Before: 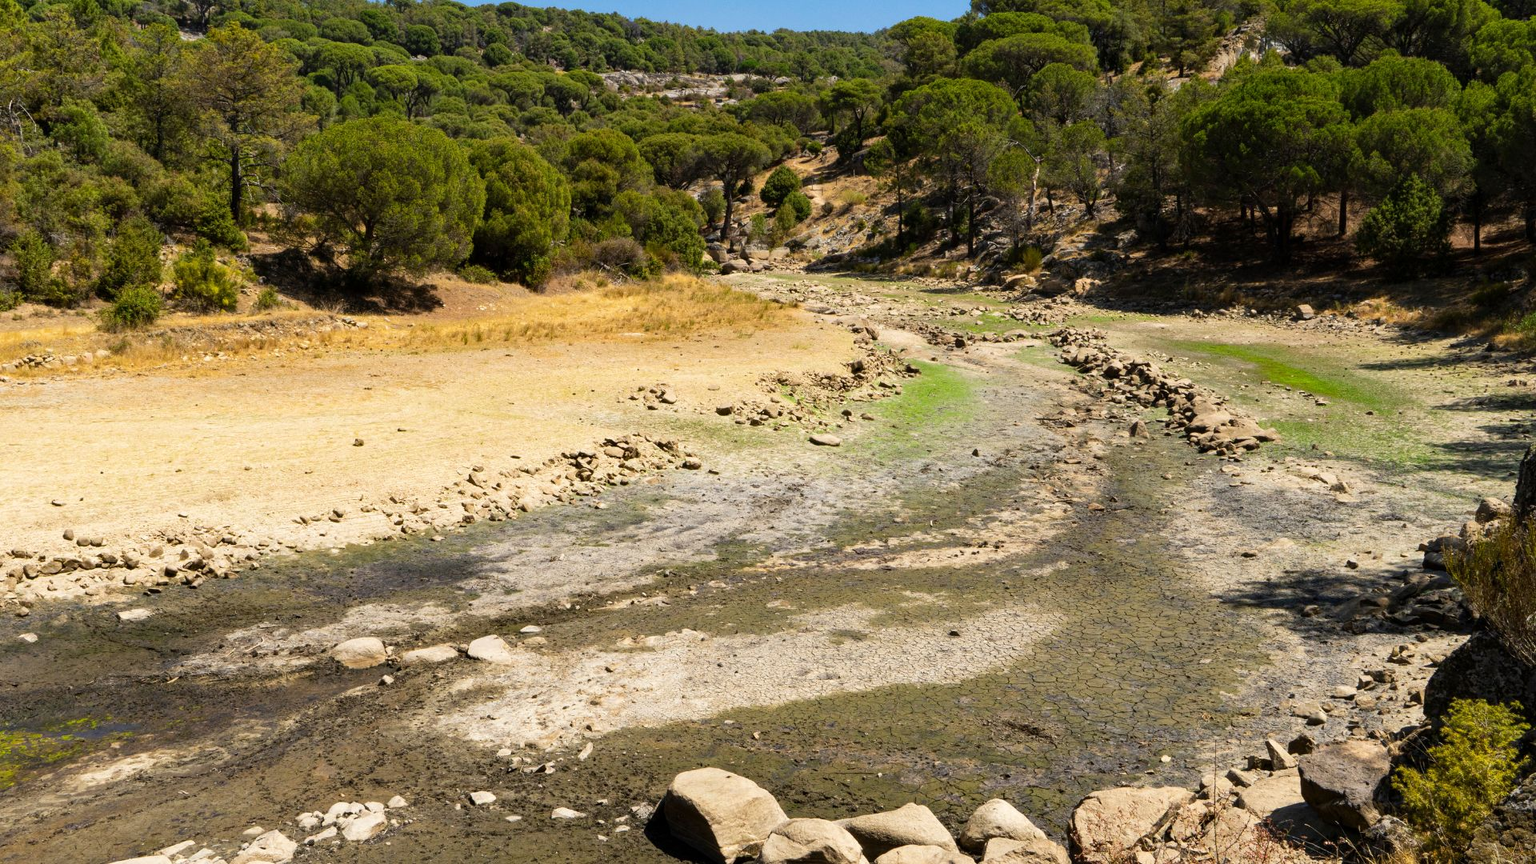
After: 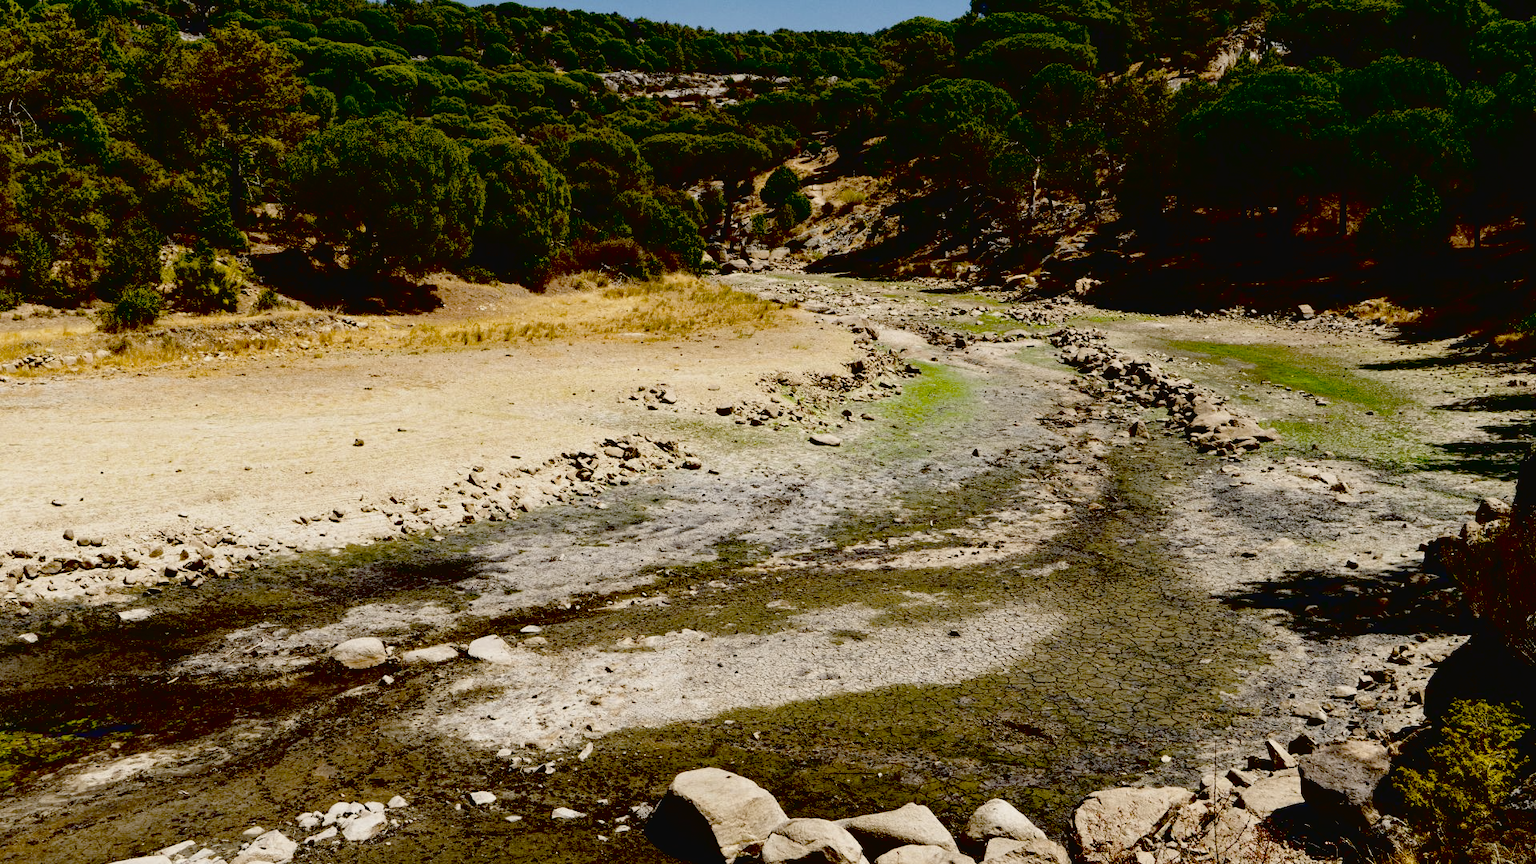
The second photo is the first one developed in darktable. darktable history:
exposure: black level correction 0.1, exposure -0.092 EV, compensate highlight preservation false
contrast brightness saturation: contrast -0.05, saturation -0.41
